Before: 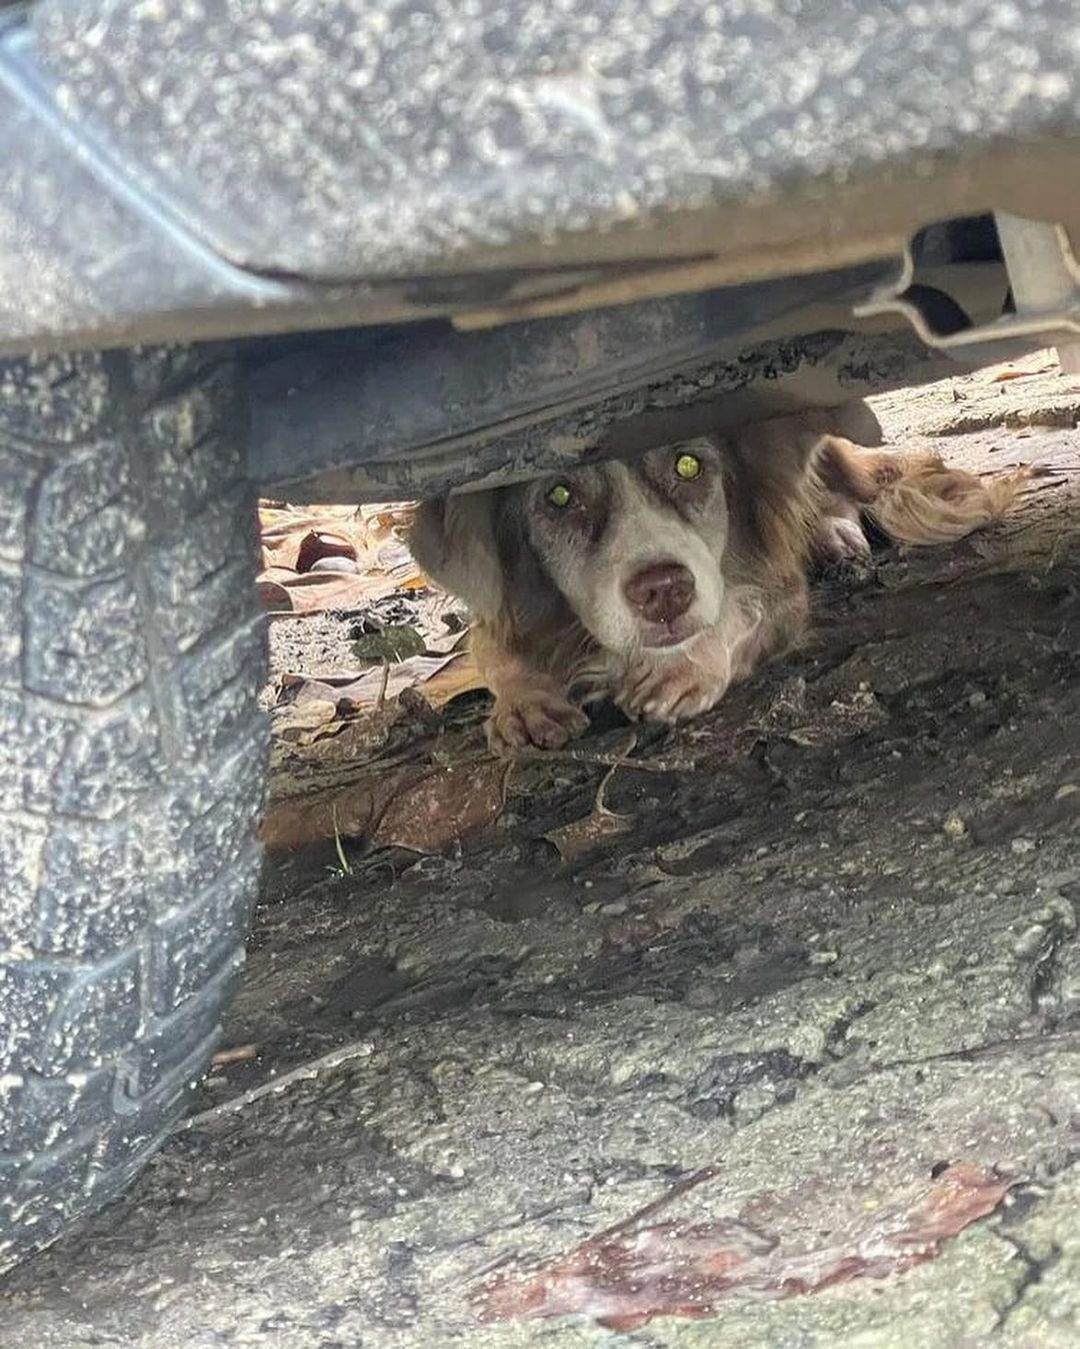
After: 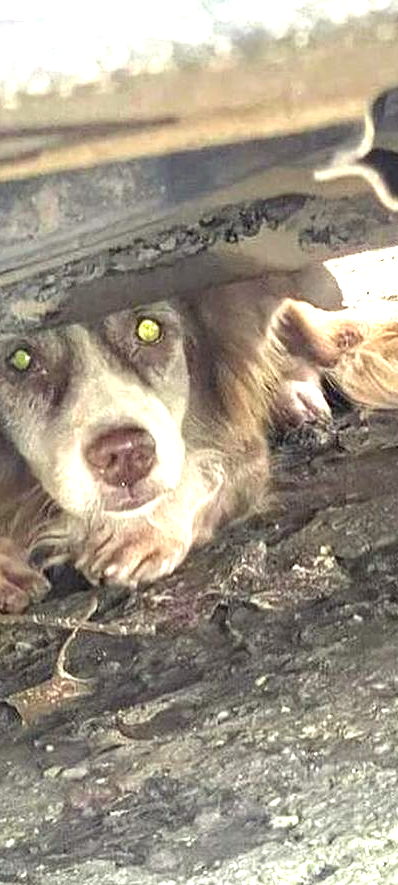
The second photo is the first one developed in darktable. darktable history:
color correction: highlights a* -0.95, highlights b* 4.5, shadows a* 3.55
exposure: black level correction 0.001, exposure 1.646 EV, compensate exposure bias true, compensate highlight preservation false
crop and rotate: left 49.936%, top 10.094%, right 13.136%, bottom 24.256%
